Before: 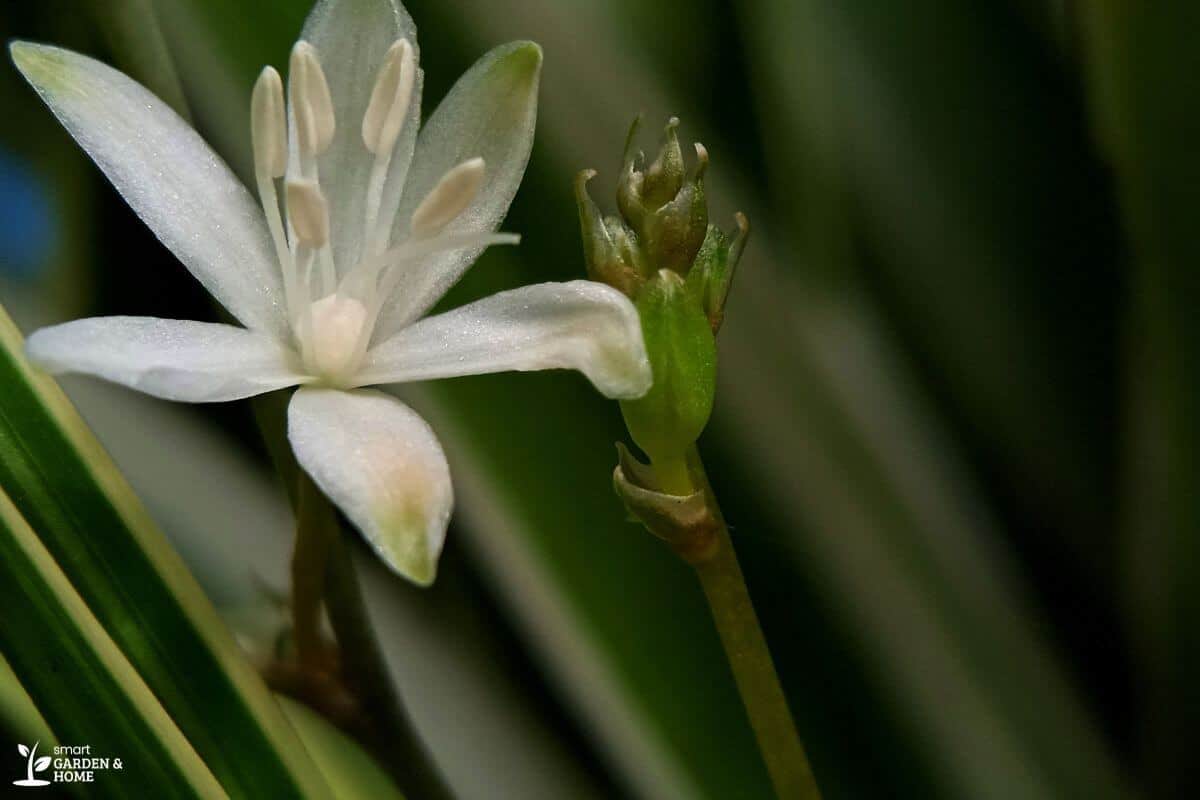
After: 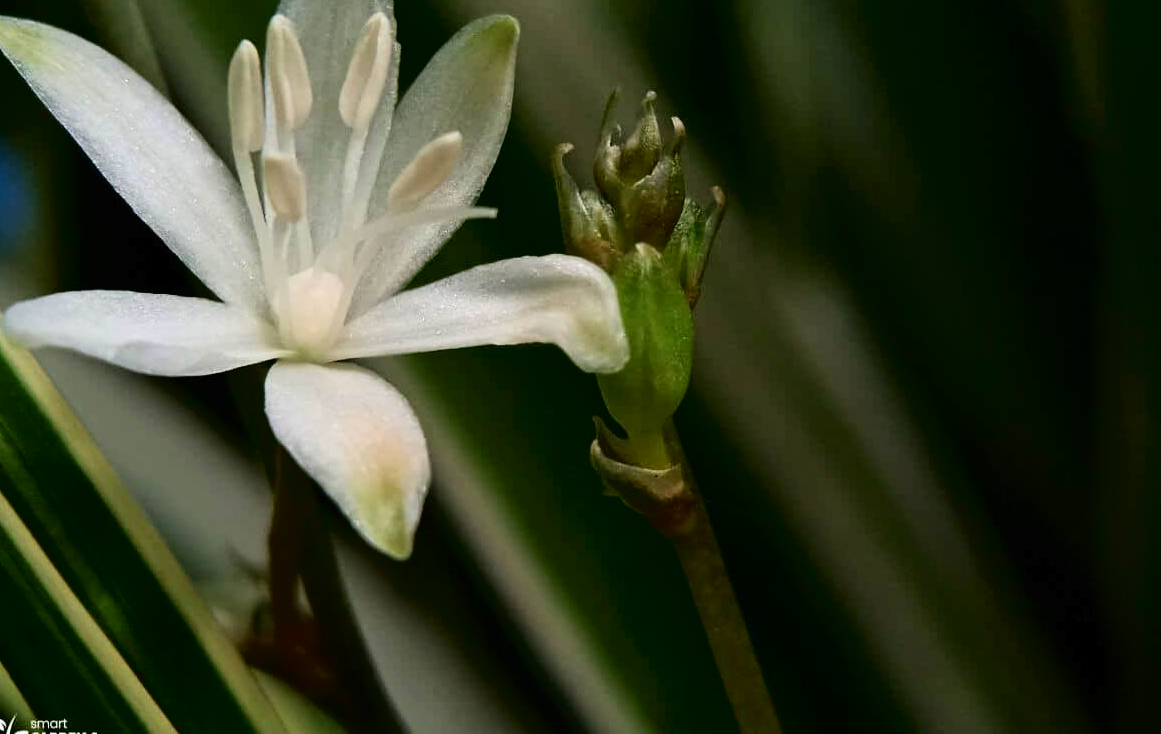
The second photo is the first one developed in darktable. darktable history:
exposure: compensate exposure bias true, compensate highlight preservation false
crop: left 1.99%, top 3.271%, right 1.206%, bottom 4.909%
tone curve: curves: ch0 [(0, 0) (0.003, 0.007) (0.011, 0.01) (0.025, 0.018) (0.044, 0.028) (0.069, 0.034) (0.1, 0.04) (0.136, 0.051) (0.177, 0.104) (0.224, 0.161) (0.277, 0.234) (0.335, 0.316) (0.399, 0.41) (0.468, 0.487) (0.543, 0.577) (0.623, 0.679) (0.709, 0.769) (0.801, 0.854) (0.898, 0.922) (1, 1)], color space Lab, independent channels, preserve colors none
